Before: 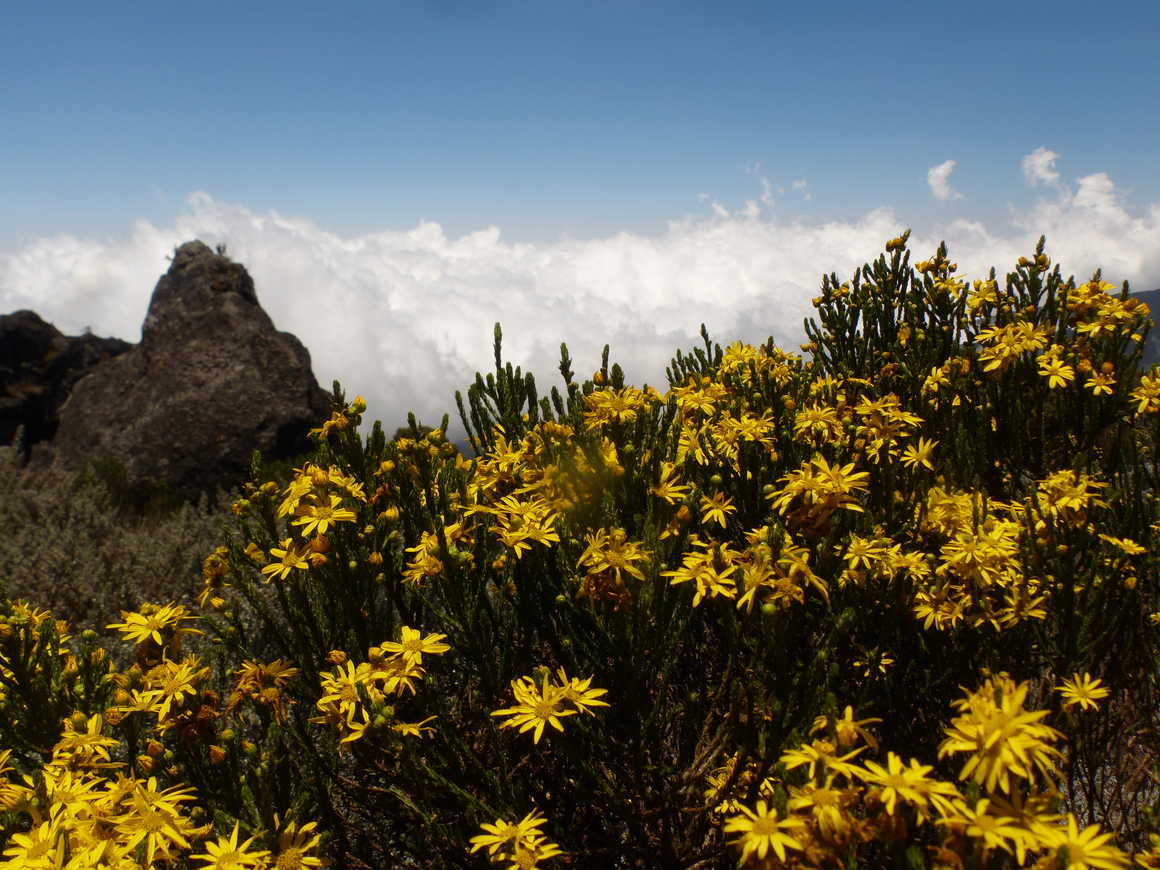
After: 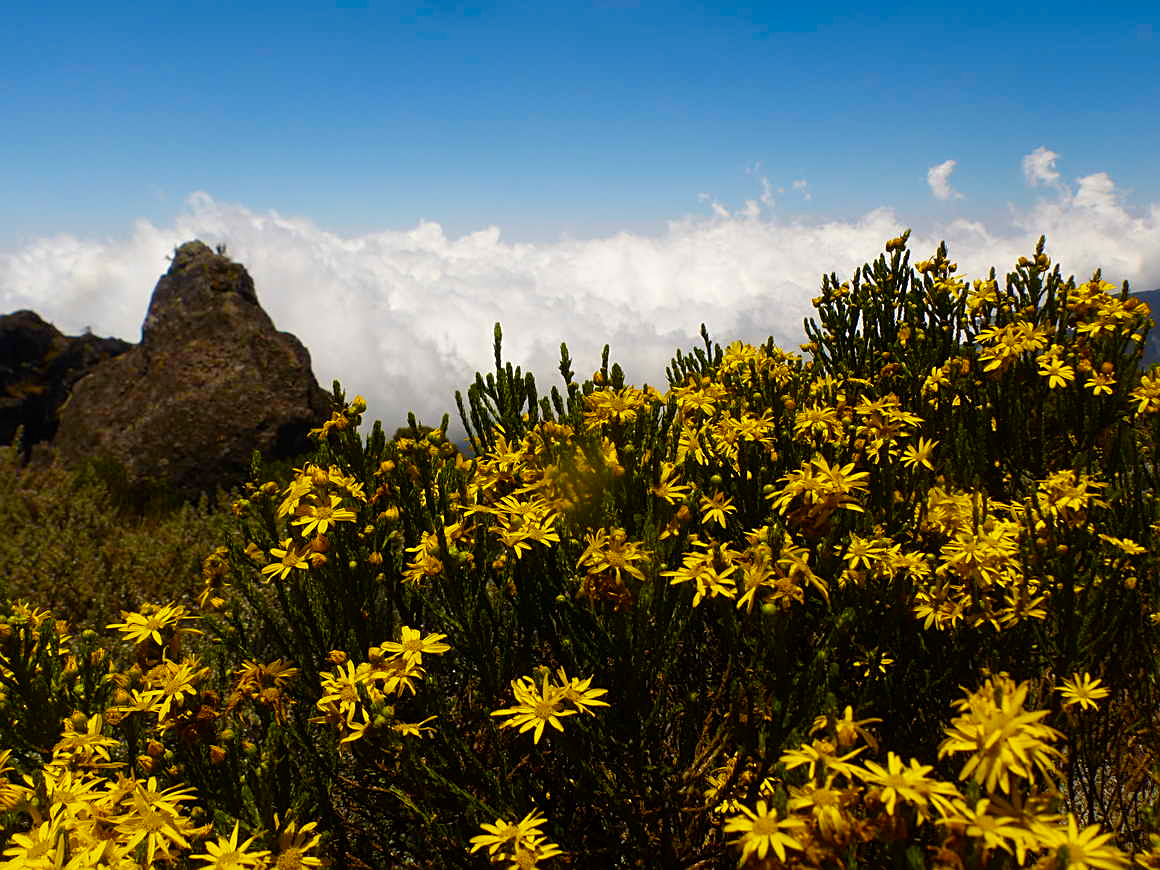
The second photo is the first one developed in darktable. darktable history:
sharpen: on, module defaults
color balance rgb: perceptual saturation grading › global saturation 20%, perceptual saturation grading › highlights -25%, perceptual saturation grading › shadows 25%, global vibrance 50%
